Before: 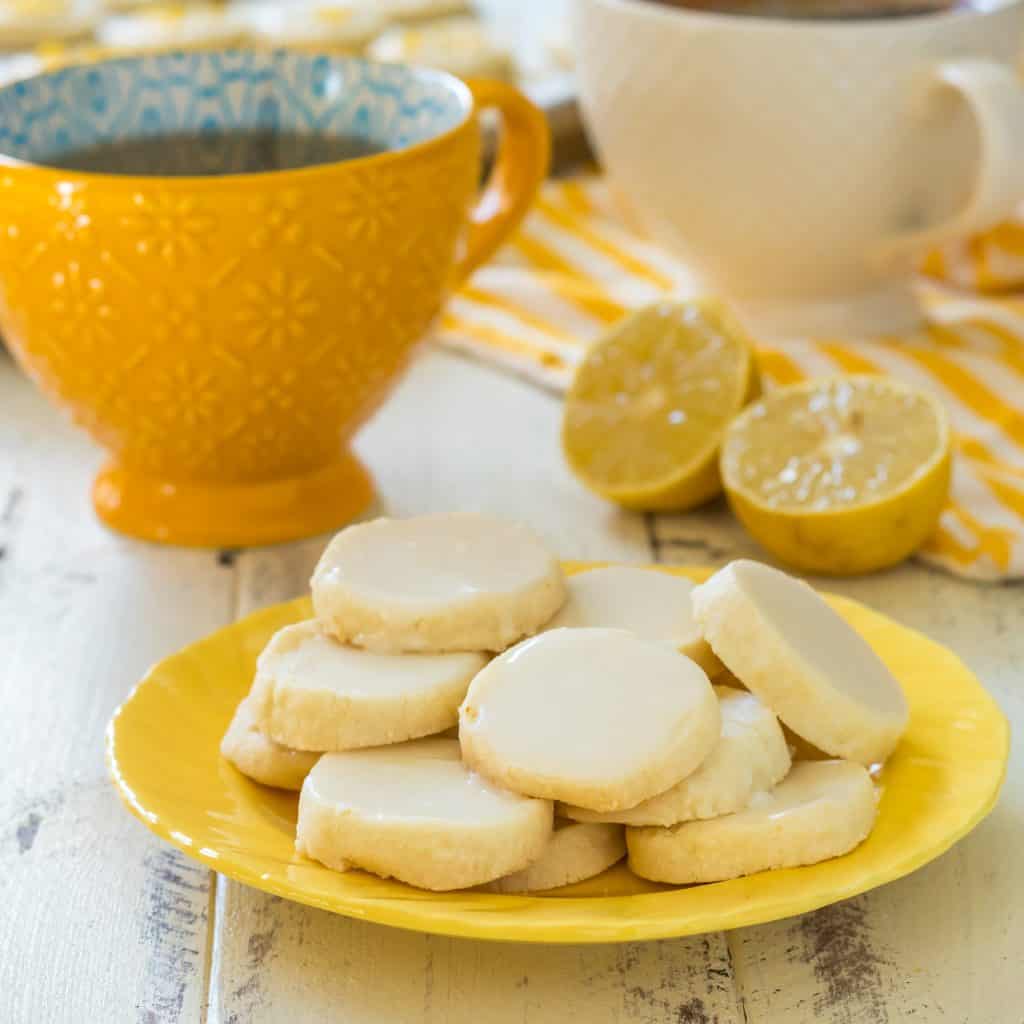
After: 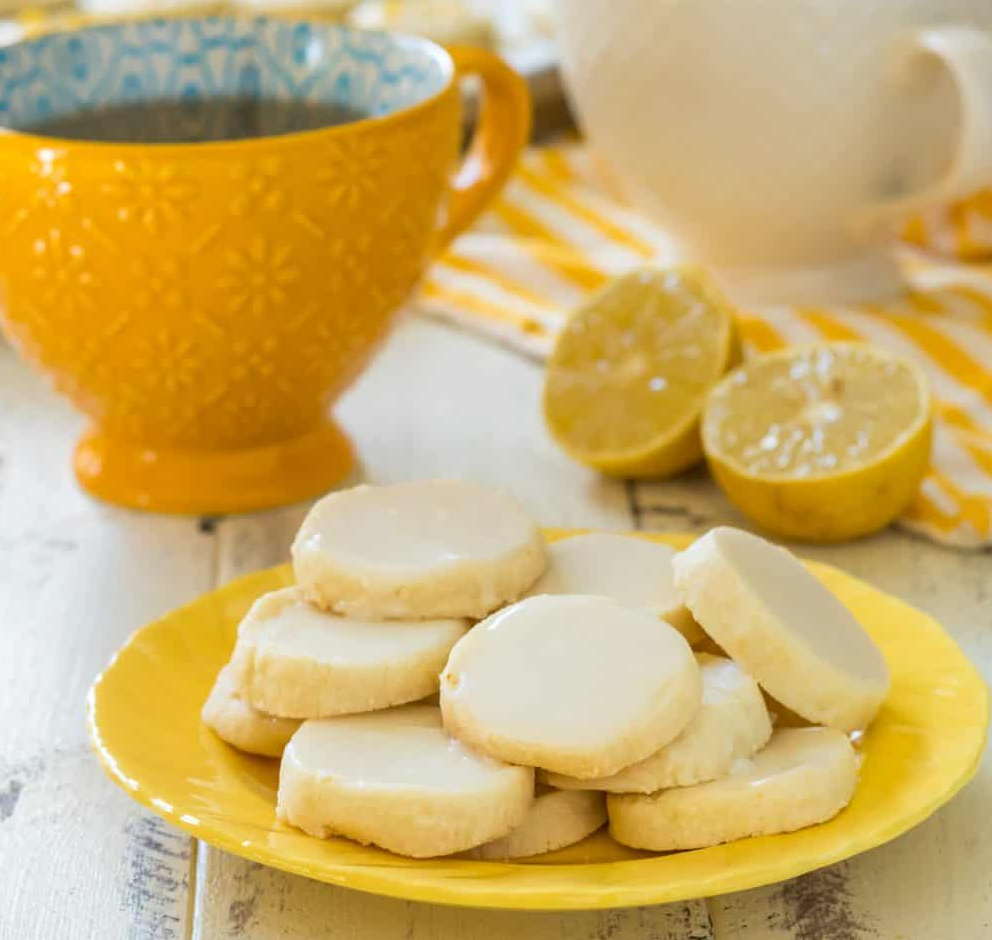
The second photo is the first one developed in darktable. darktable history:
crop: left 1.886%, top 3.3%, right 1.217%, bottom 4.84%
